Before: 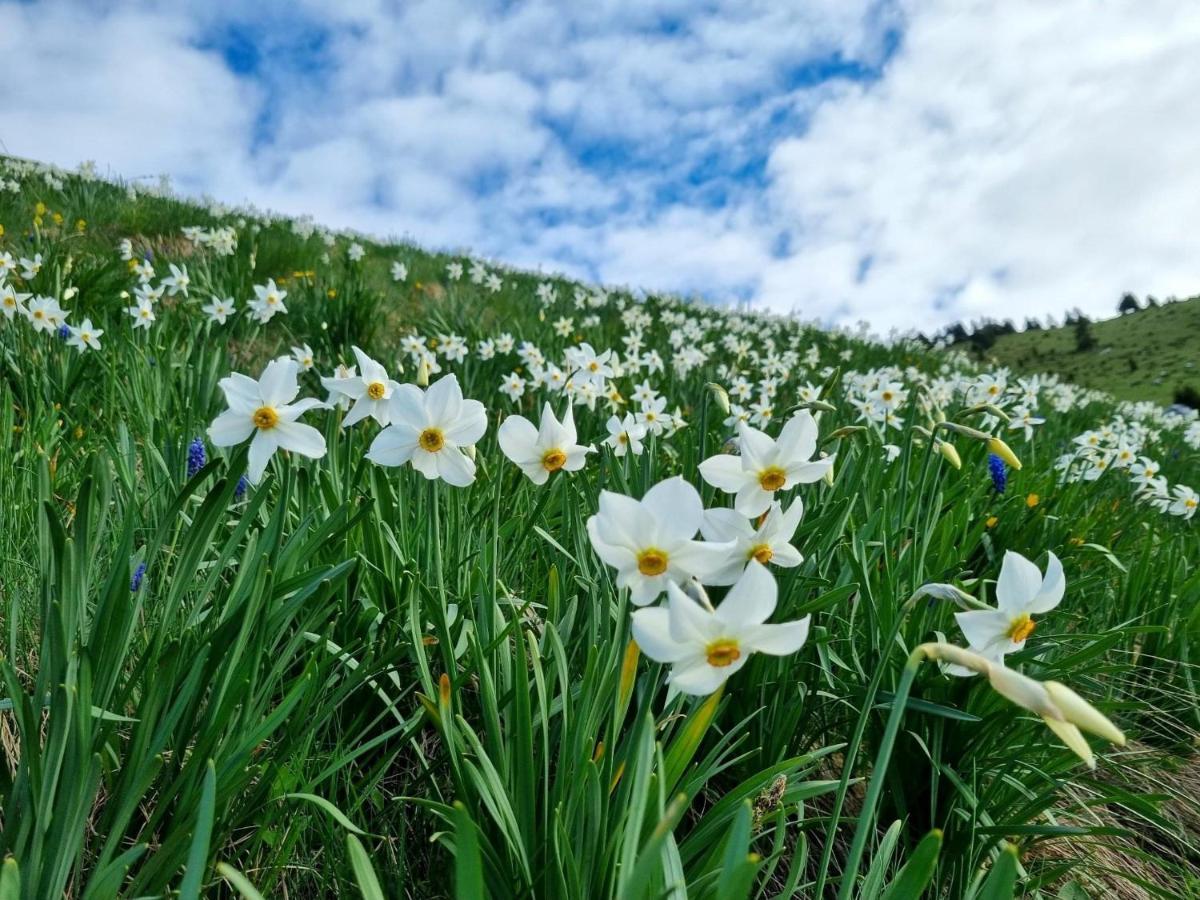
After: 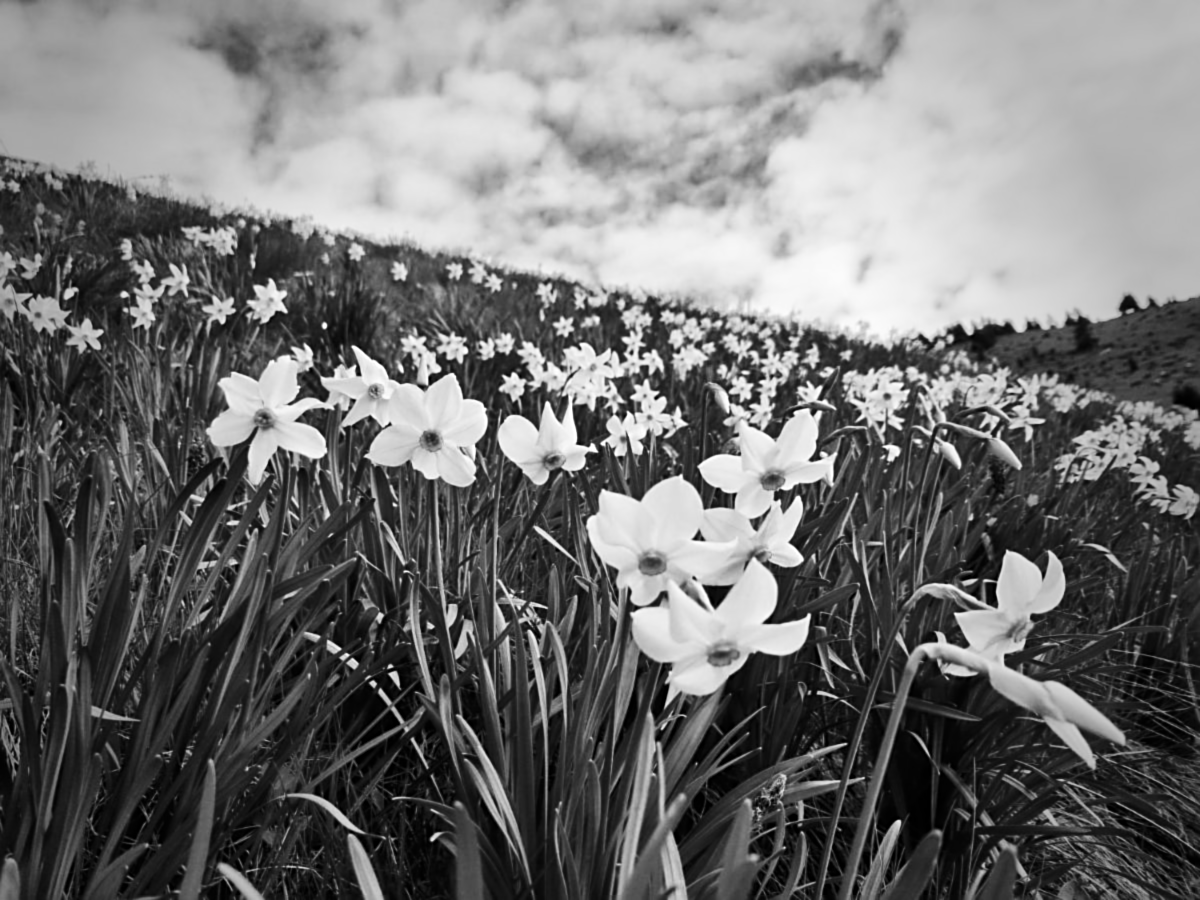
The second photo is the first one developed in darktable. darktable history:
vignetting: fall-off start 64.63%, center (-0.034, 0.148), width/height ratio 0.881
lowpass: radius 0.76, contrast 1.56, saturation 0, unbound 0
sharpen: on, module defaults
monochrome: on, module defaults
